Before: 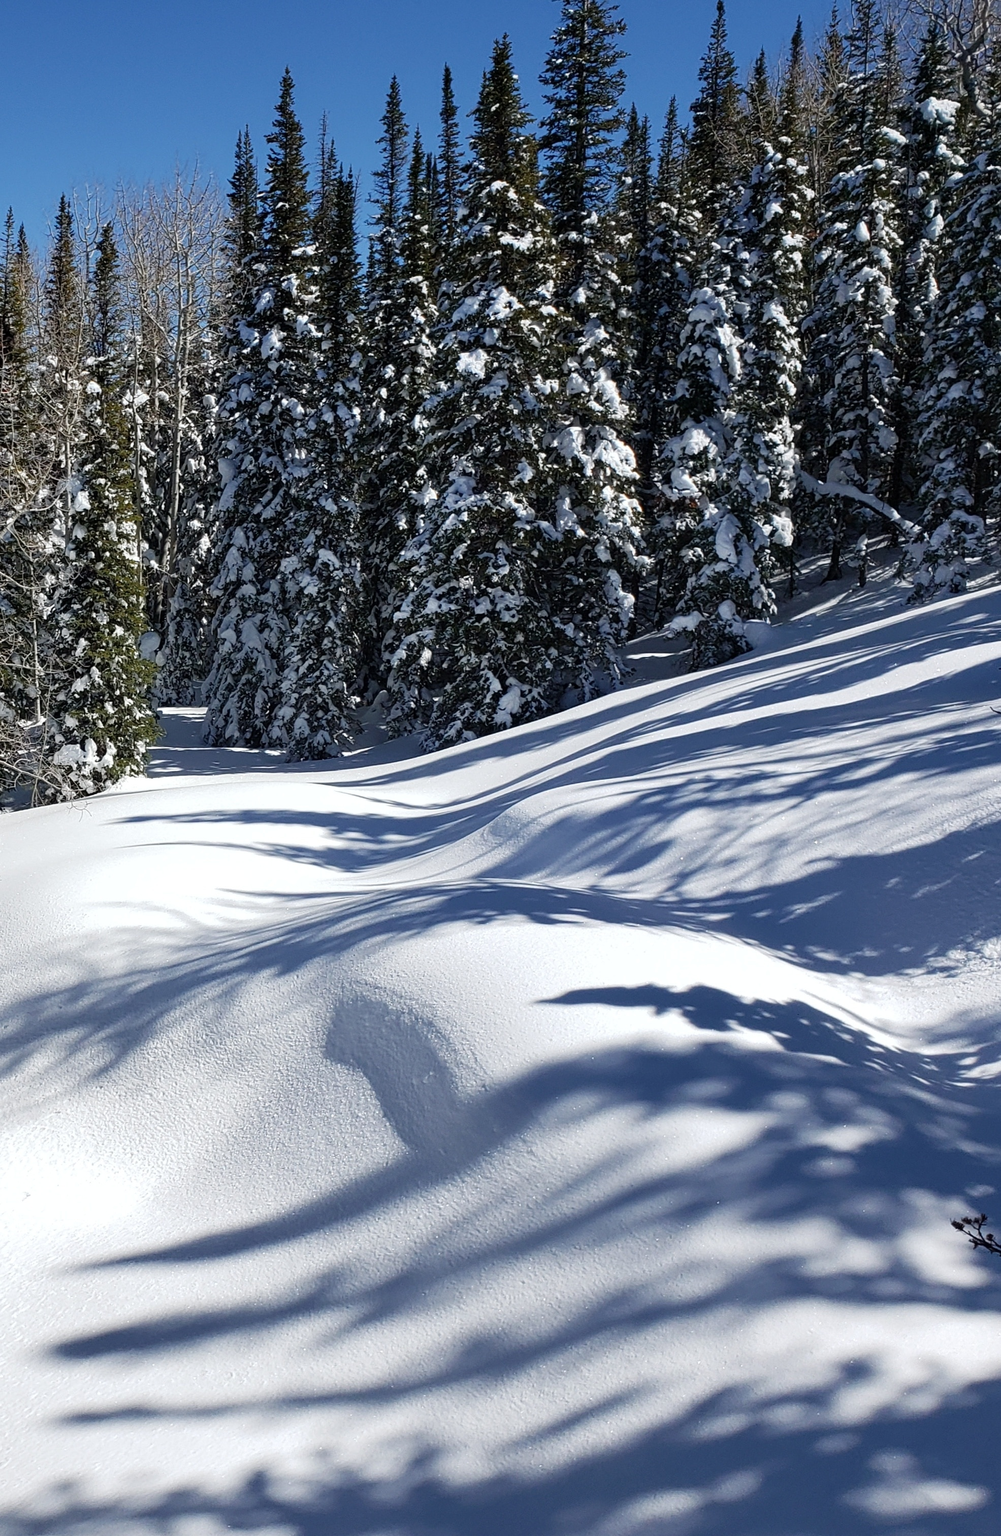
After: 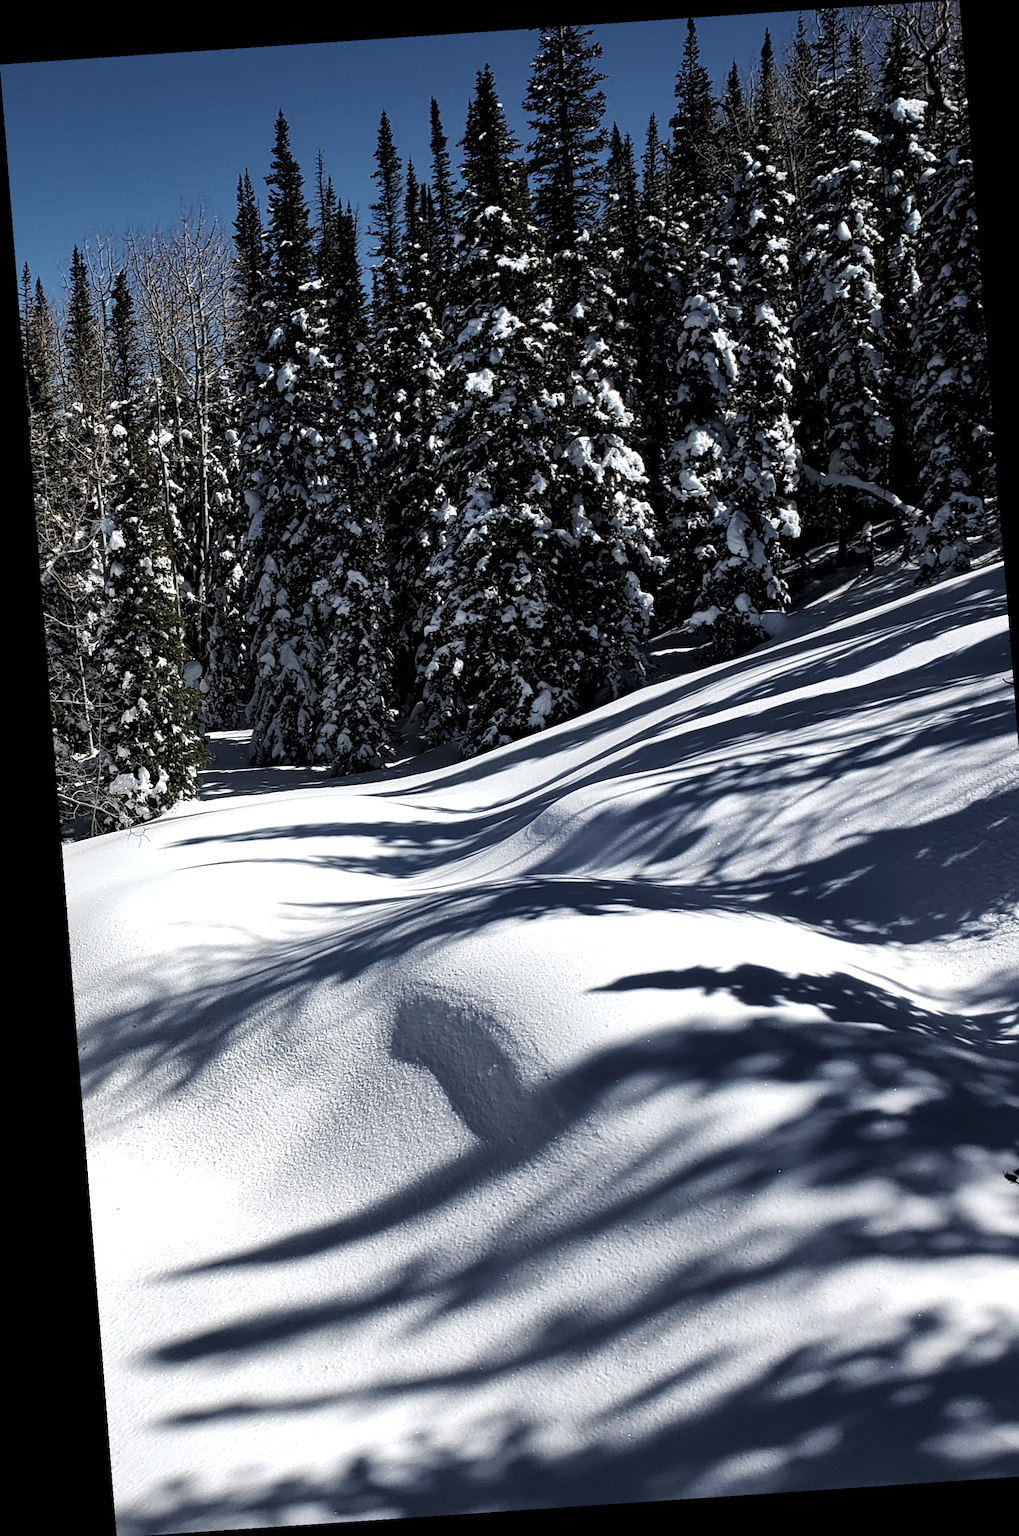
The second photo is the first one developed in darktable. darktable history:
crop and rotate: right 5.167%
exposure: compensate highlight preservation false
rotate and perspective: rotation -4.2°, shear 0.006, automatic cropping off
local contrast: mode bilateral grid, contrast 20, coarseness 100, detail 150%, midtone range 0.2
base curve: curves: ch0 [(0, 0) (0.989, 0.992)], preserve colors none
levels: levels [0.101, 0.578, 0.953]
